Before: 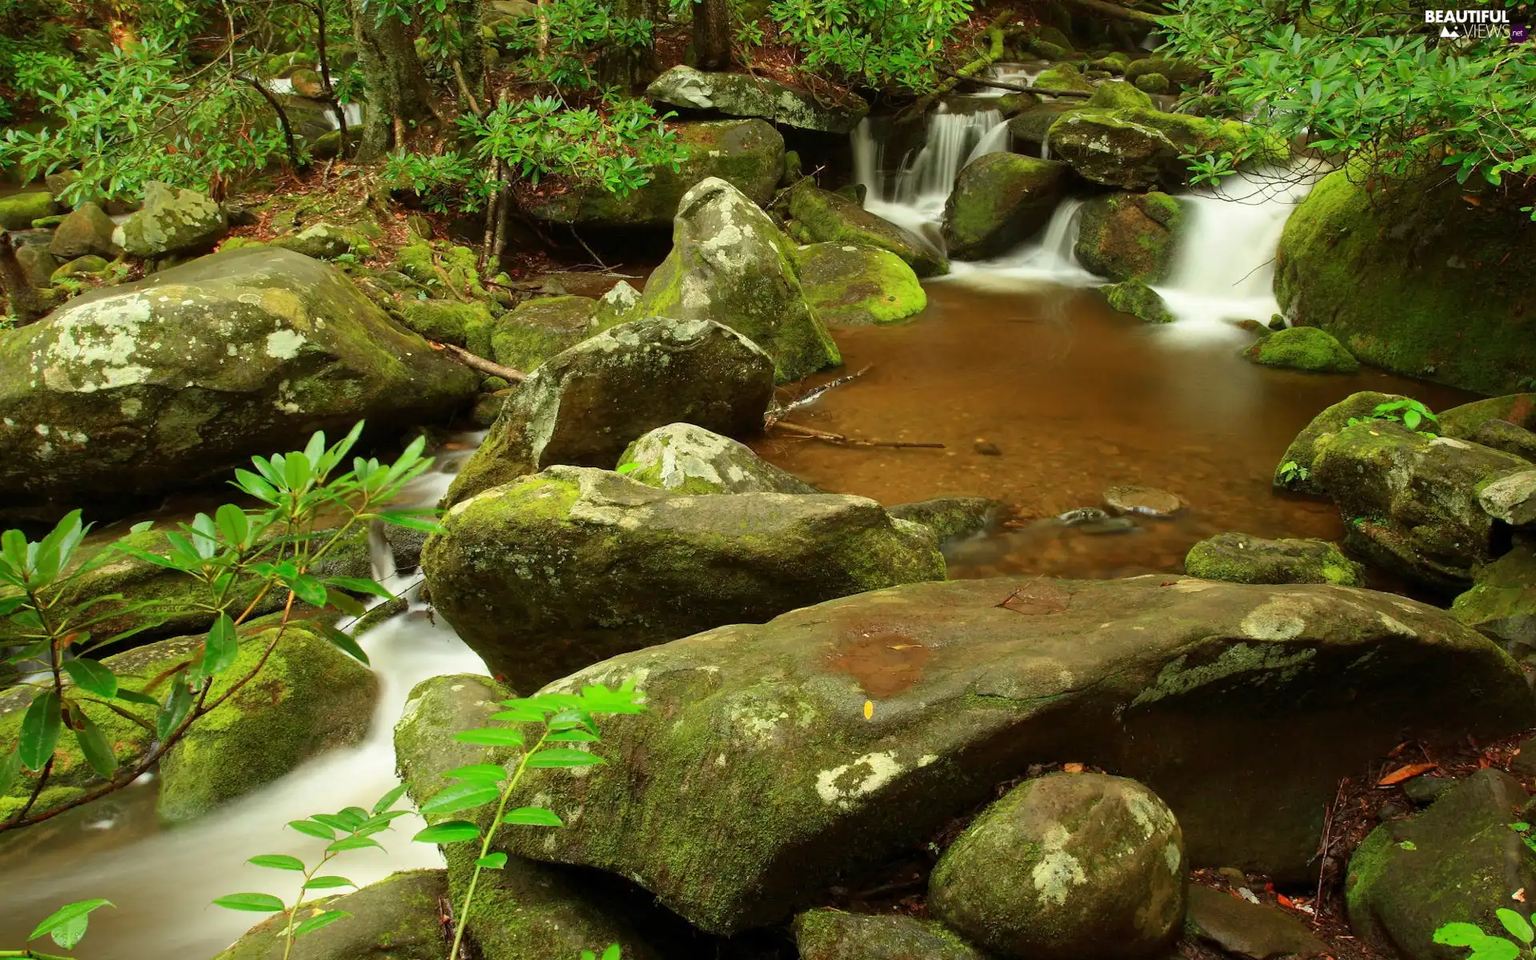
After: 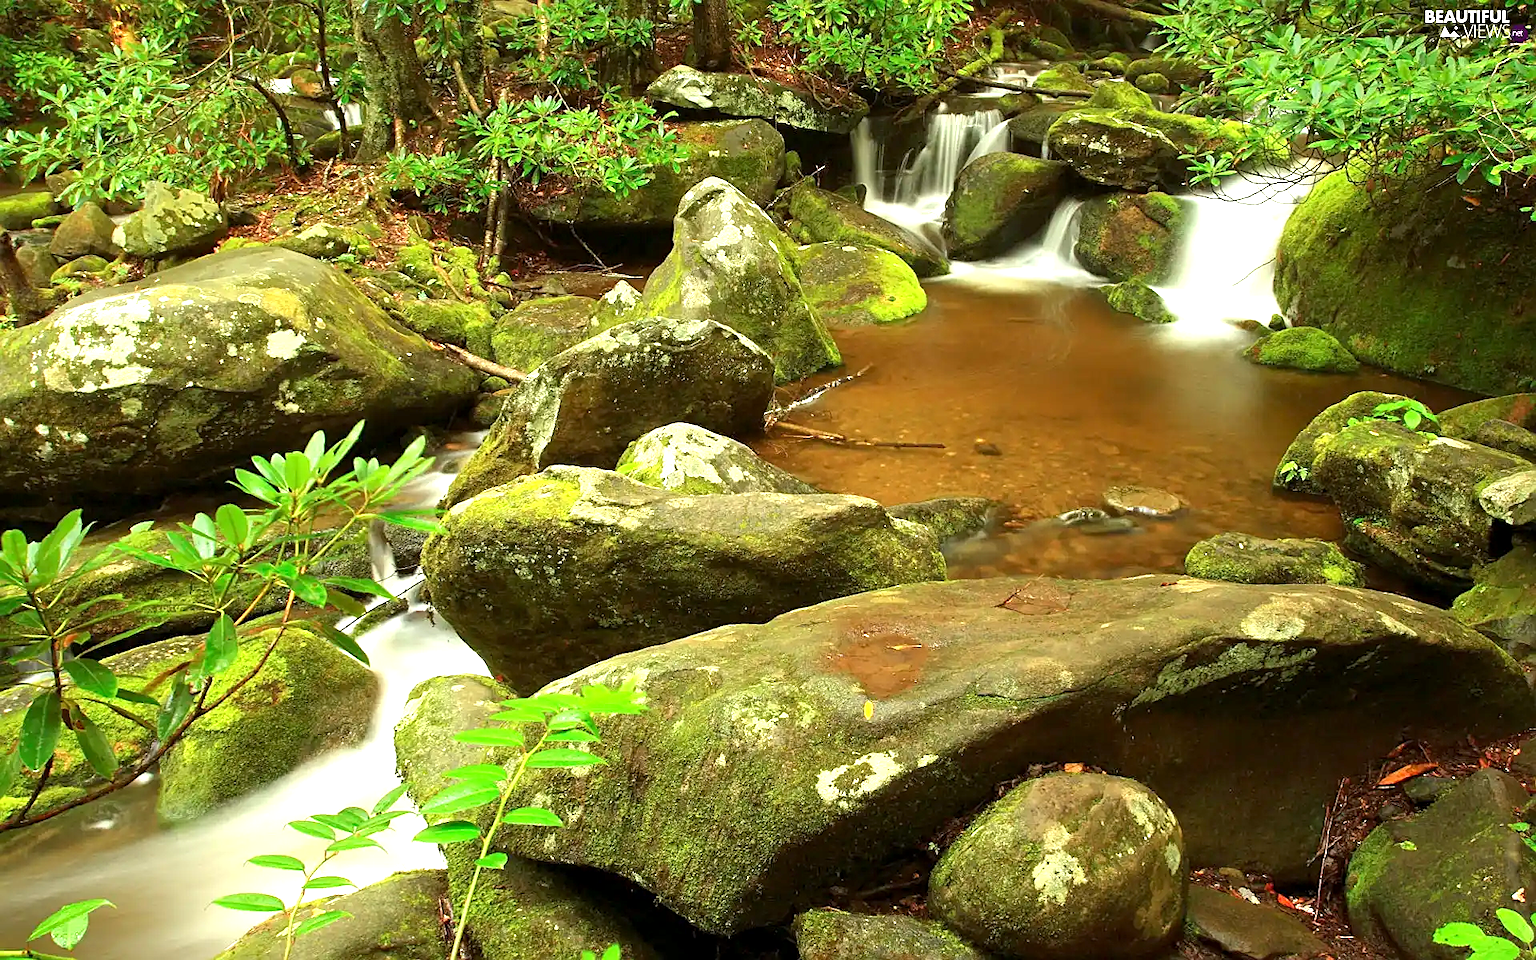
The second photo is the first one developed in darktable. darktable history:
exposure: black level correction 0.001, exposure 0.955 EV, compensate highlight preservation false
sharpen: amount 0.55
